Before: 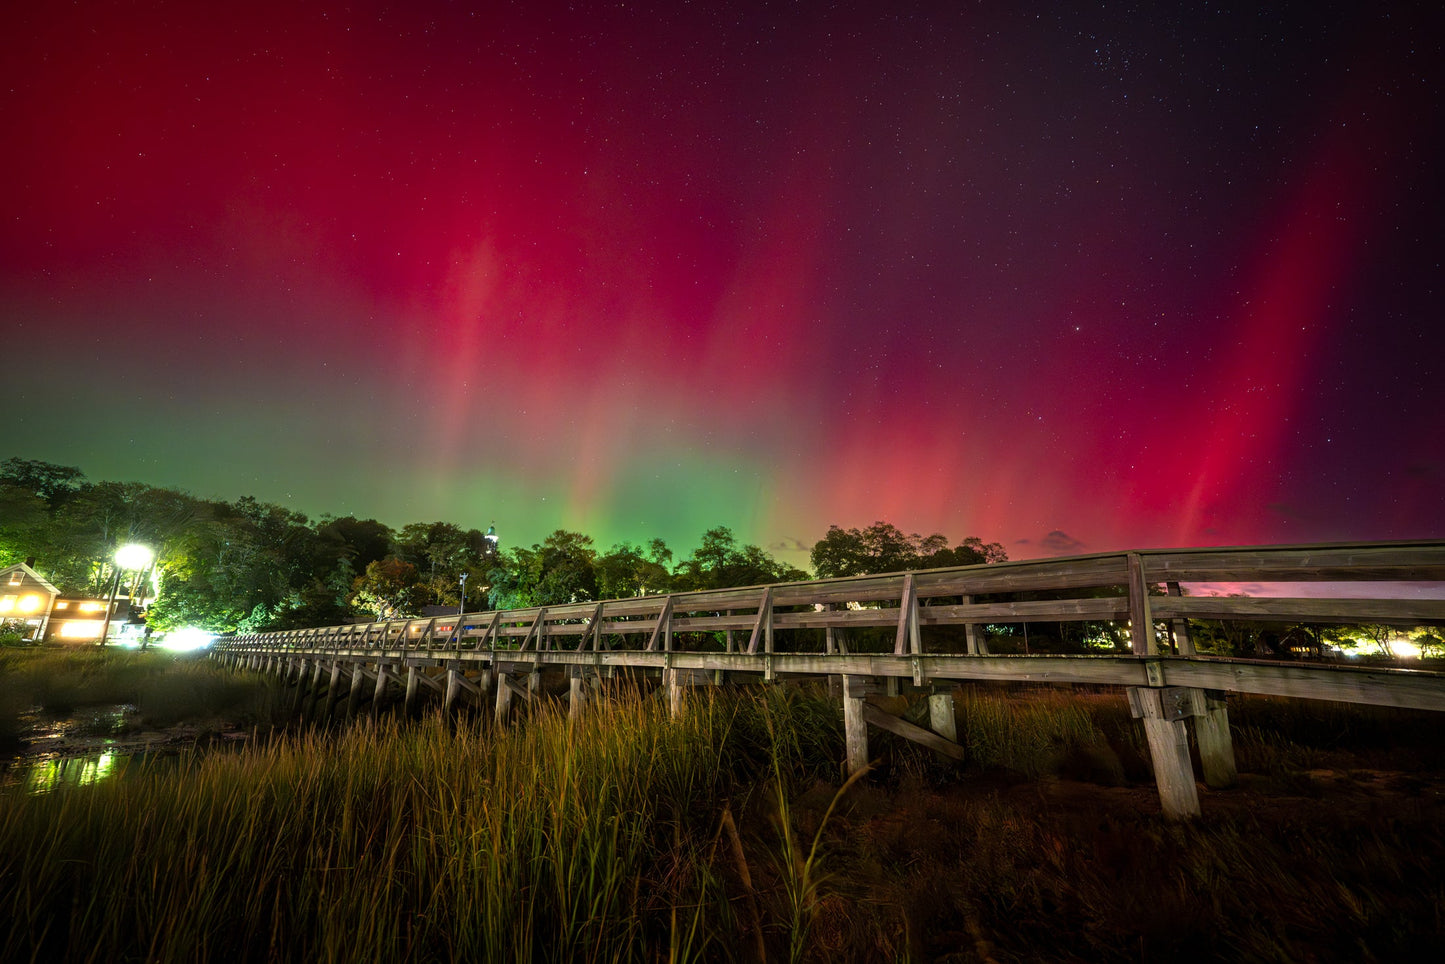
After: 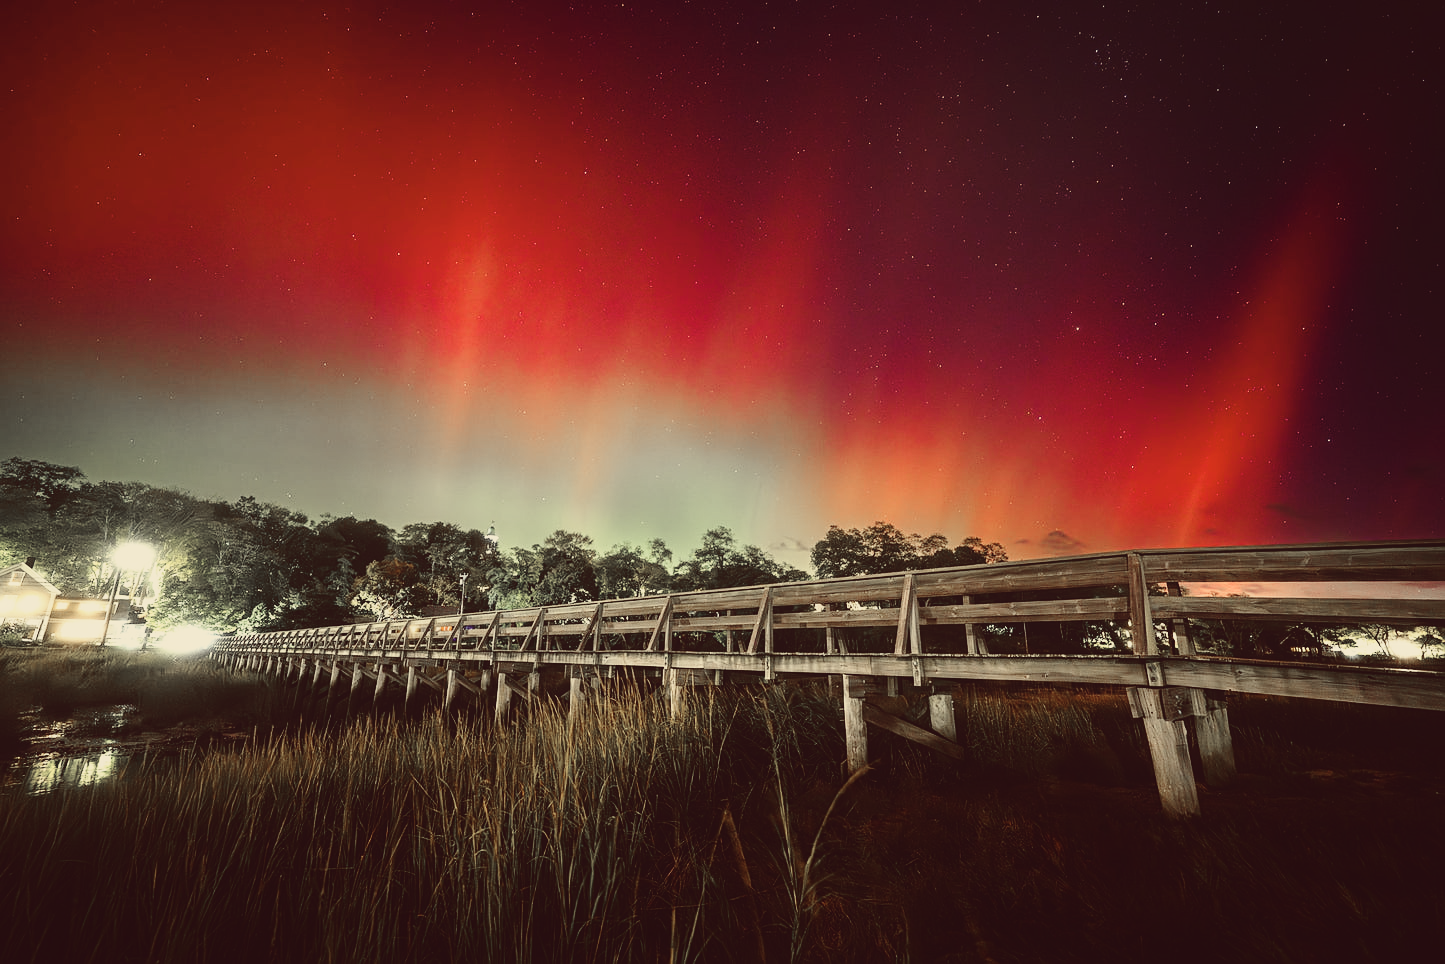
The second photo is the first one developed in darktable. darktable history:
contrast equalizer: y [[0.46, 0.454, 0.451, 0.451, 0.455, 0.46], [0.5 ×6], [0.5 ×6], [0 ×6], [0 ×6]]
sharpen: radius 1
base curve: curves: ch0 [(0, 0) (0.028, 0.03) (0.121, 0.232) (0.46, 0.748) (0.859, 0.968) (1, 1)], preserve colors none
contrast brightness saturation: contrast -0.26, saturation -0.43
tone curve: curves: ch0 [(0, 0) (0.195, 0.109) (0.751, 0.848) (1, 1)], color space Lab, linked channels, preserve colors none
color correction: highlights a* -0.482, highlights b* 40, shadows a* 9.8, shadows b* -0.161
color zones: curves: ch1 [(0, 0.708) (0.088, 0.648) (0.245, 0.187) (0.429, 0.326) (0.571, 0.498) (0.714, 0.5) (0.857, 0.5) (1, 0.708)]
